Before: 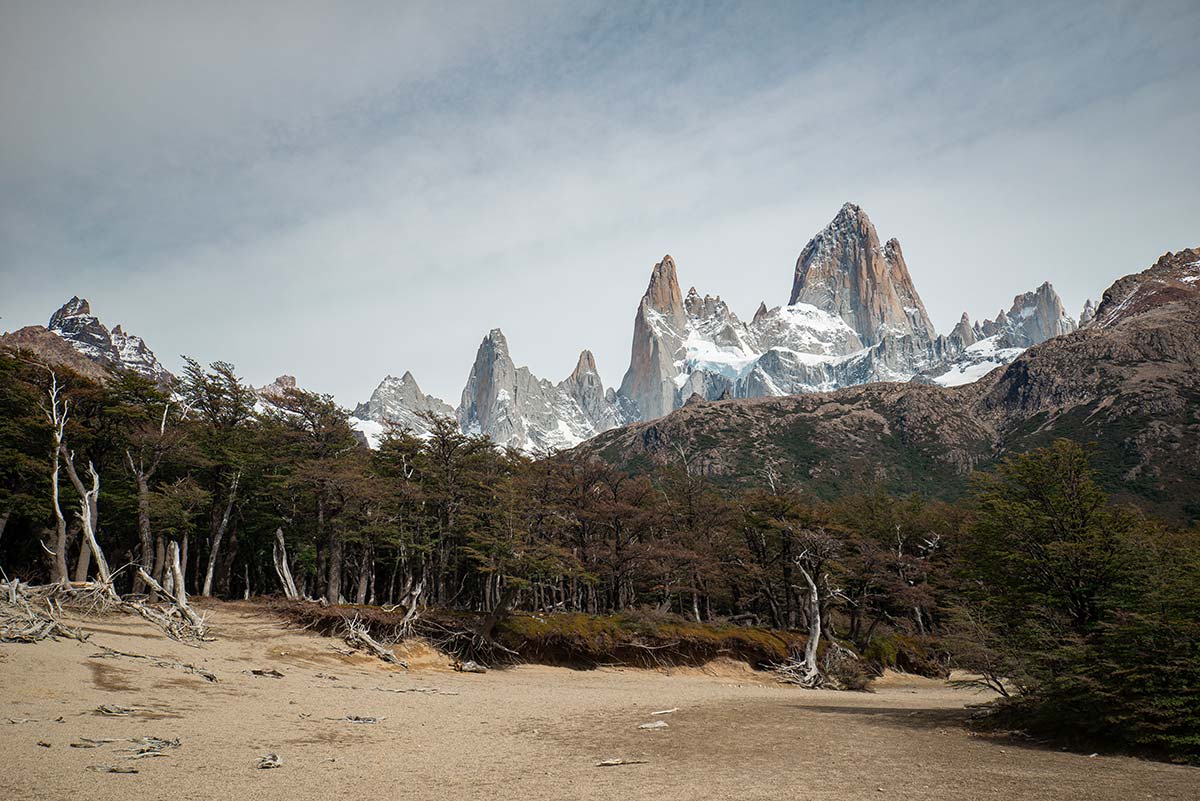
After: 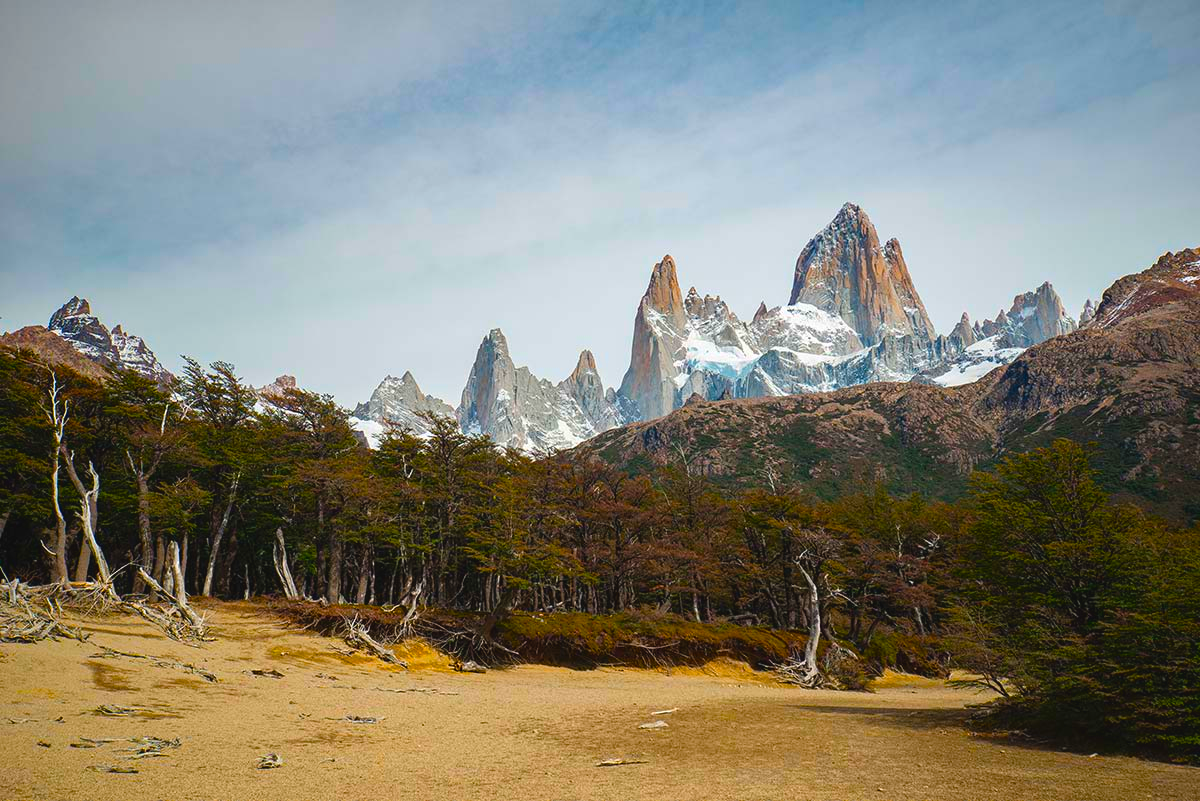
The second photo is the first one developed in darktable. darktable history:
color balance rgb: global offset › luminance 0.478%, perceptual saturation grading › global saturation 99.183%, global vibrance 20%
